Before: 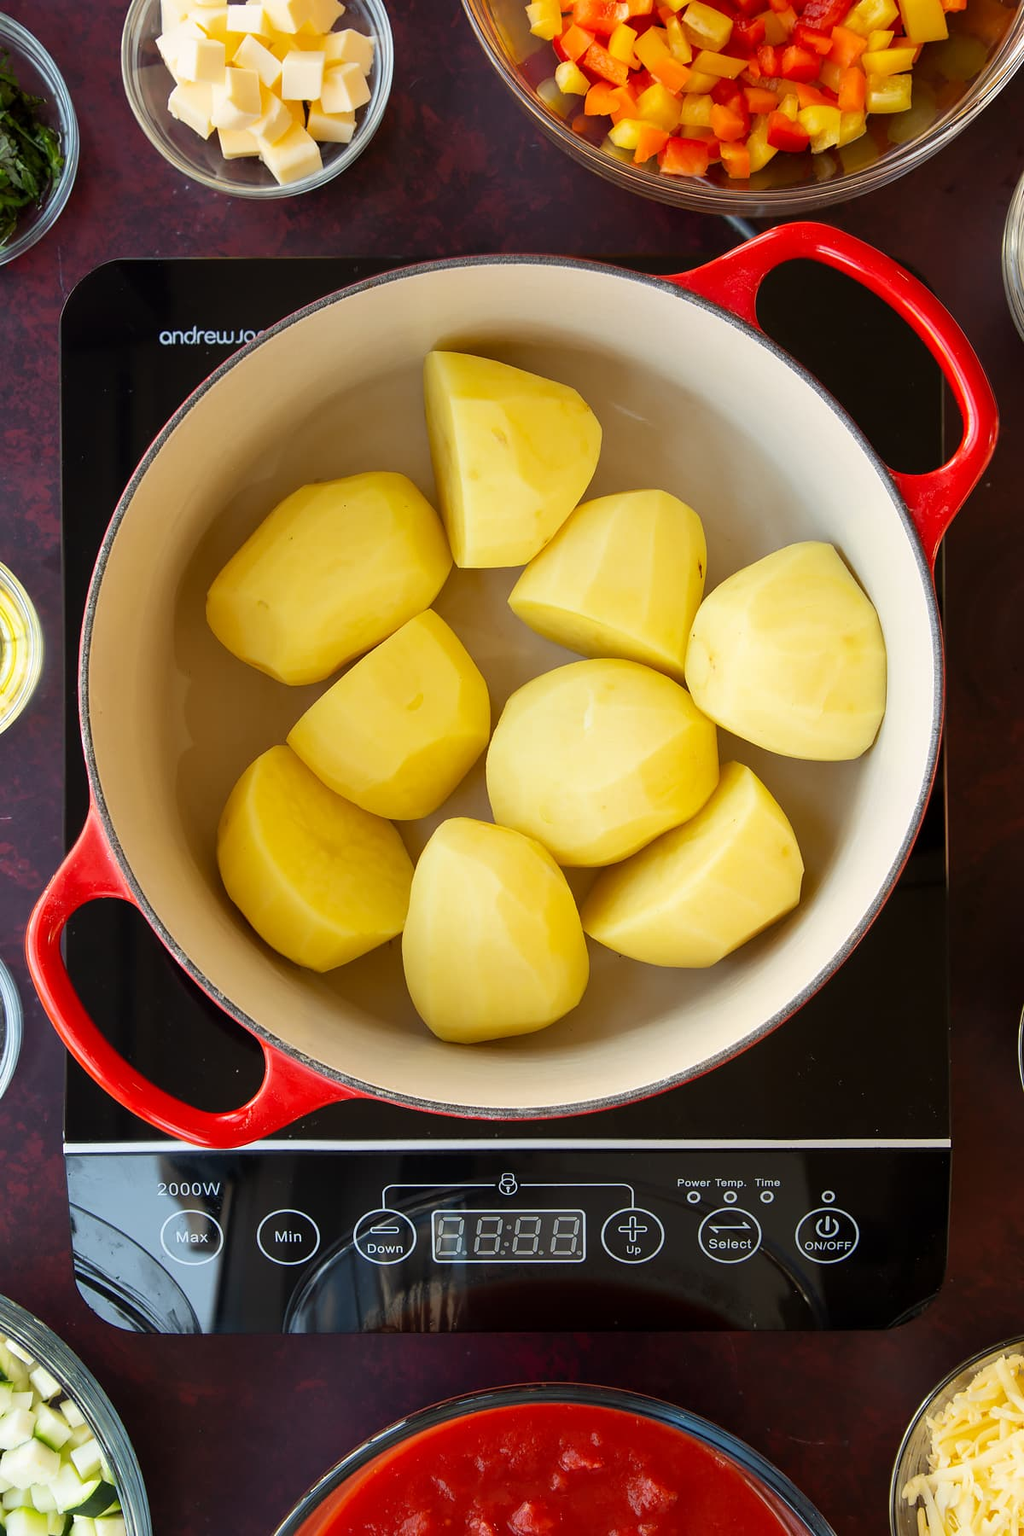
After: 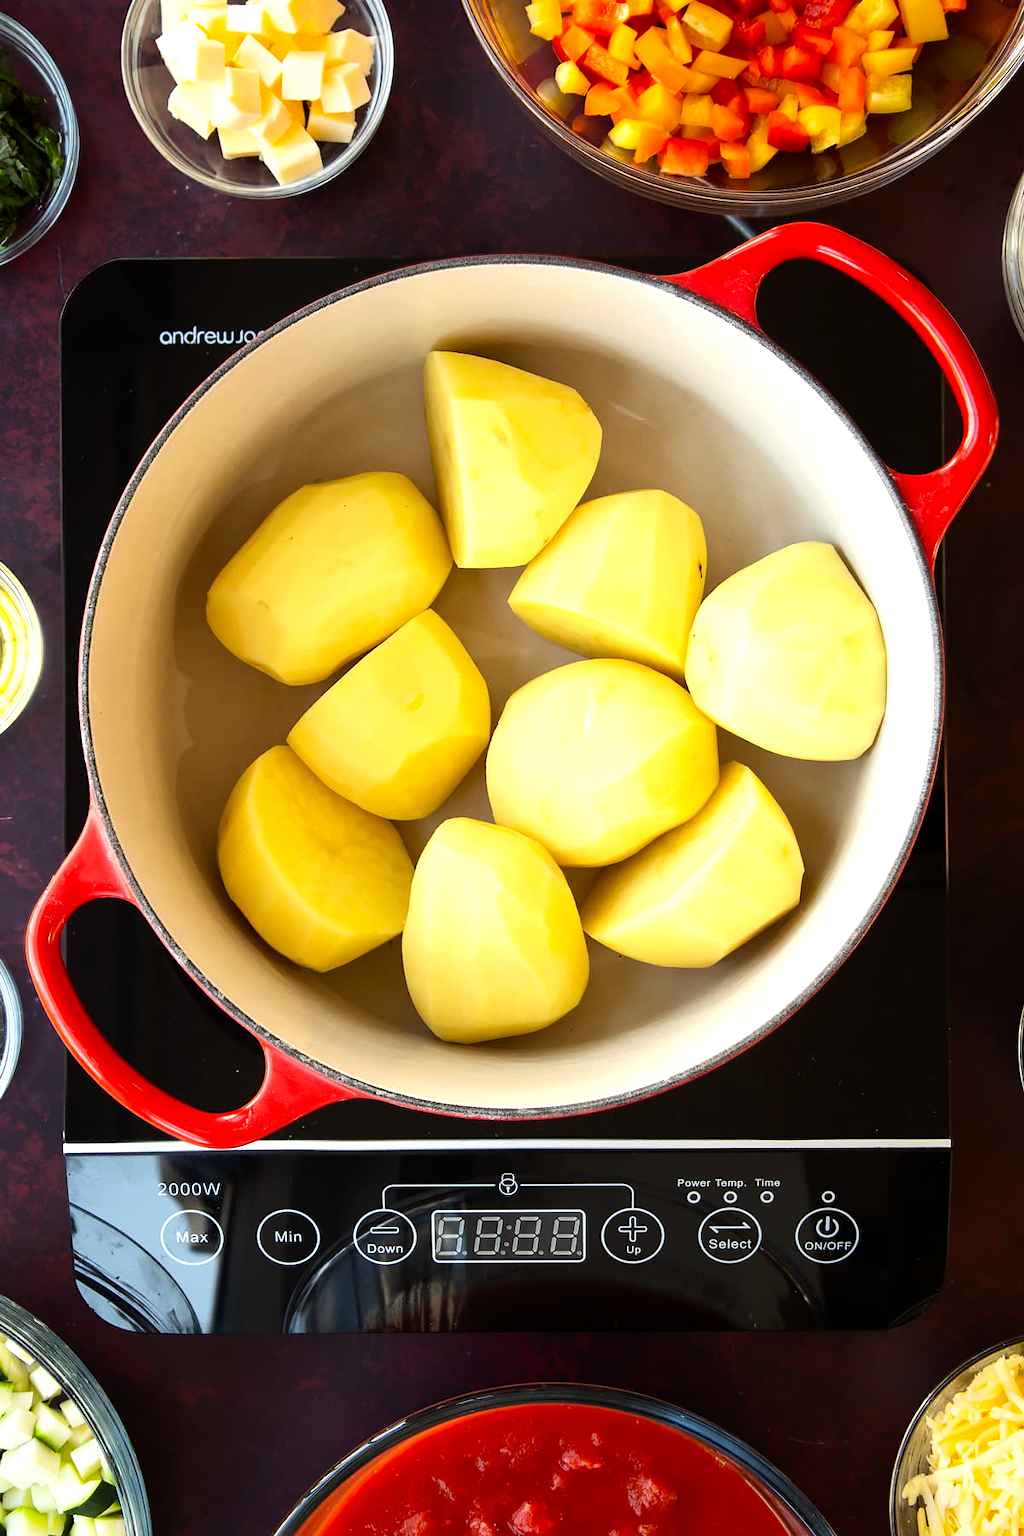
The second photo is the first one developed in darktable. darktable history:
vignetting: fall-off start 72.17%, fall-off radius 108.43%, saturation 0.387, width/height ratio 0.727
tone equalizer: -8 EV -0.736 EV, -7 EV -0.682 EV, -6 EV -0.607 EV, -5 EV -0.407 EV, -3 EV 0.371 EV, -2 EV 0.6 EV, -1 EV 0.678 EV, +0 EV 0.733 EV, edges refinement/feathering 500, mask exposure compensation -1.57 EV, preserve details no
